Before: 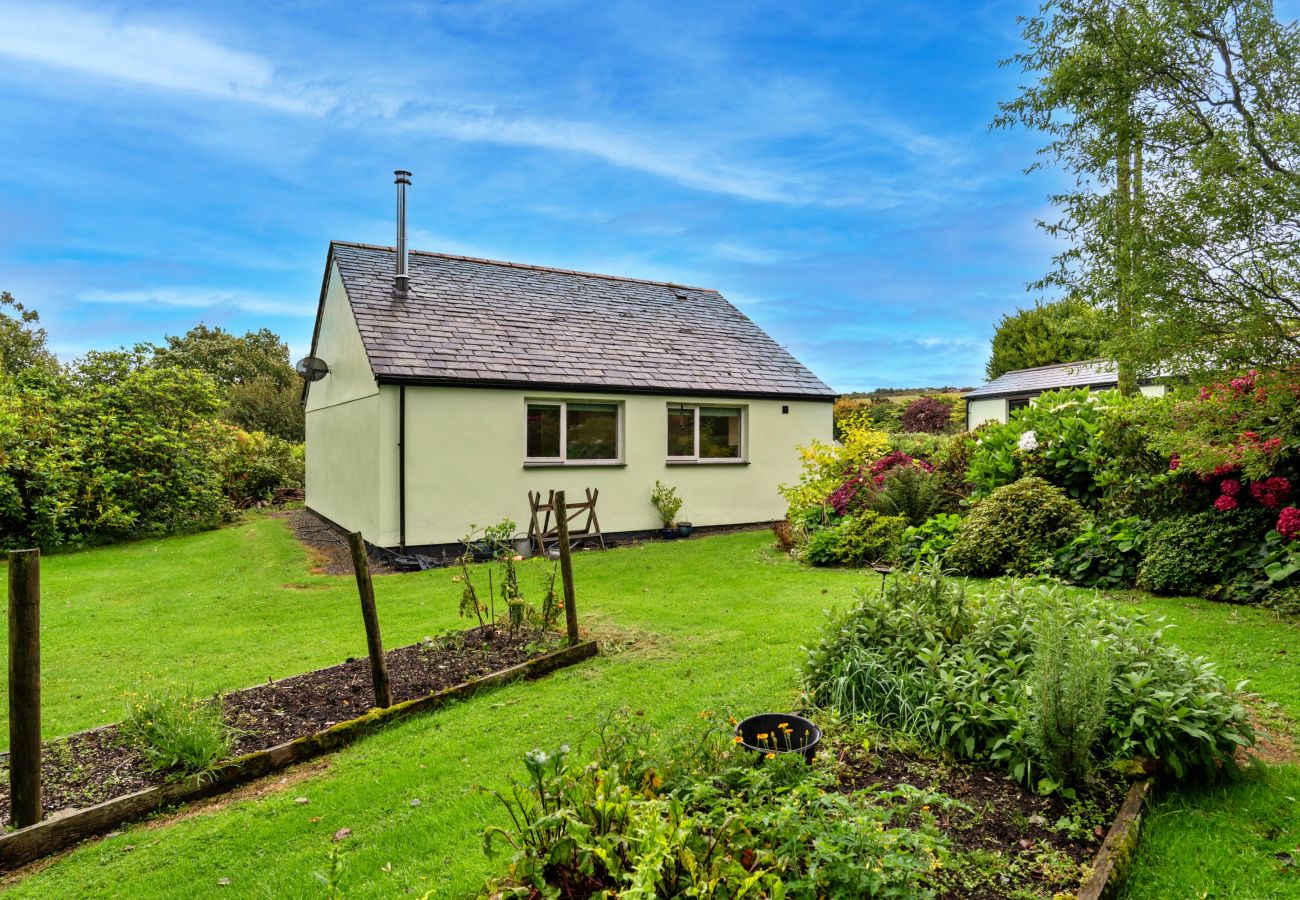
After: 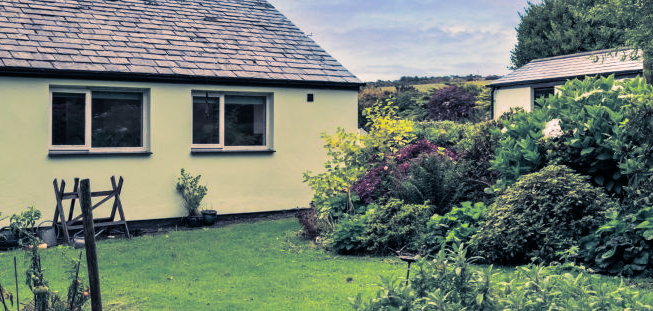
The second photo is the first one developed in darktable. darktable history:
crop: left 36.607%, top 34.735%, right 13.146%, bottom 30.611%
split-toning: shadows › hue 226.8°, shadows › saturation 0.56, highlights › hue 28.8°, balance -40, compress 0%
